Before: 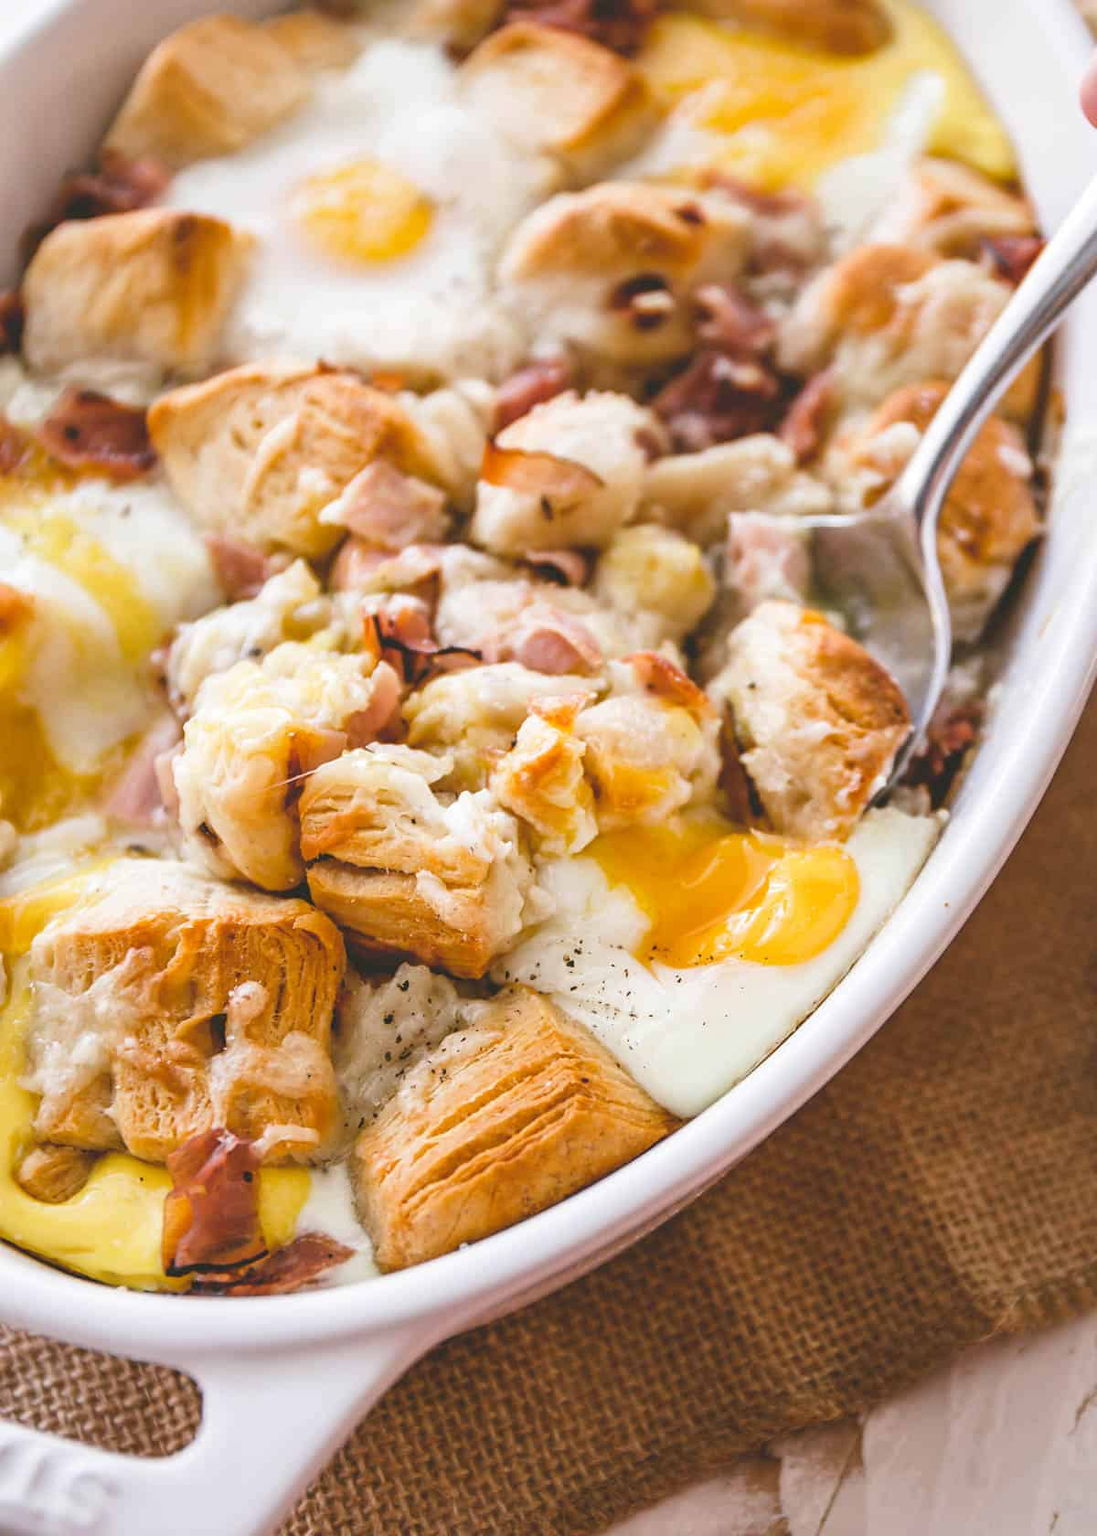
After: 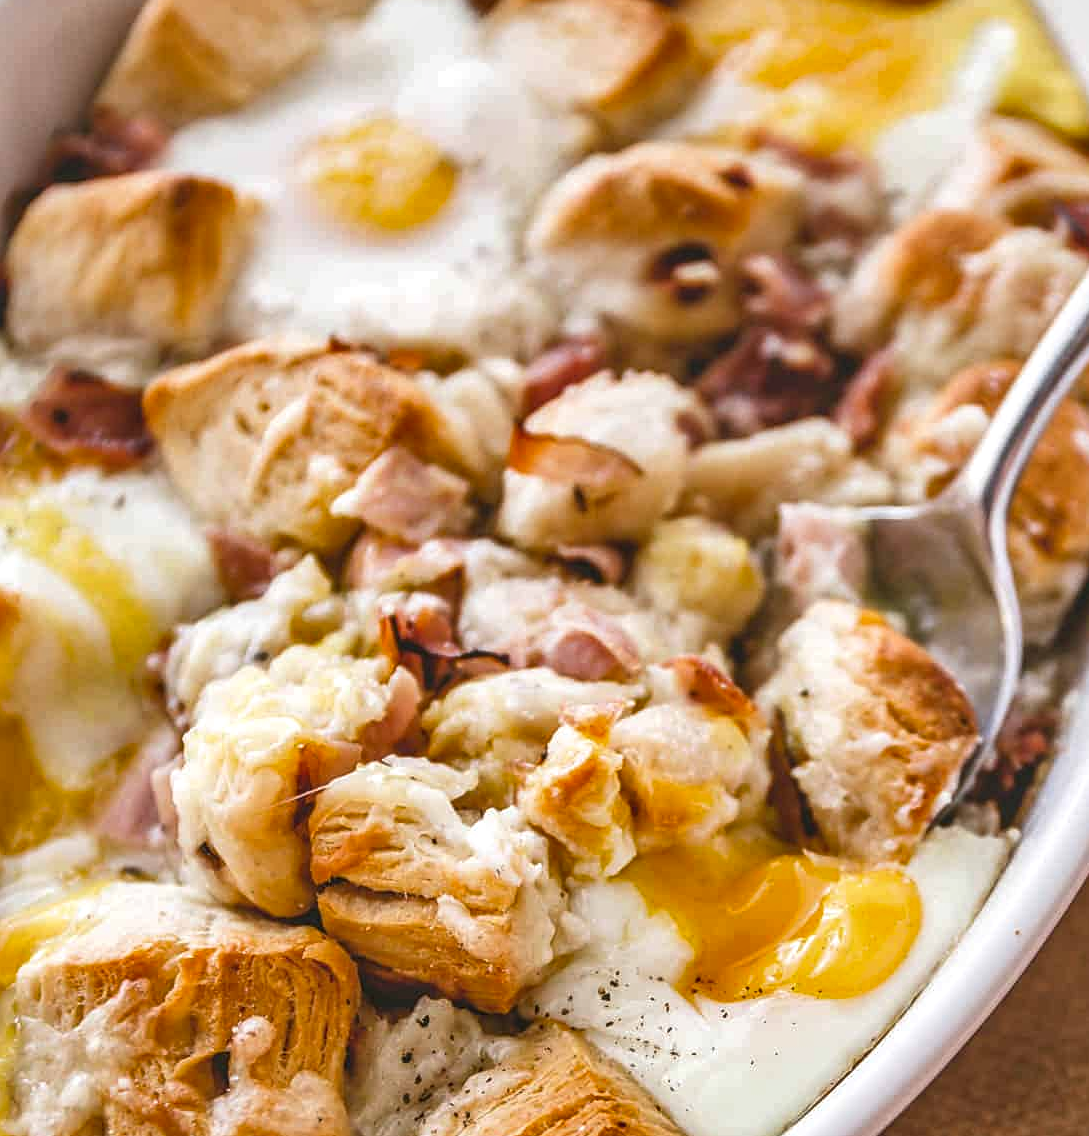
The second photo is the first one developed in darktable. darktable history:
local contrast: on, module defaults
crop: left 1.509%, top 3.452%, right 7.696%, bottom 28.452%
shadows and highlights: soften with gaussian
sharpen: amount 0.2
